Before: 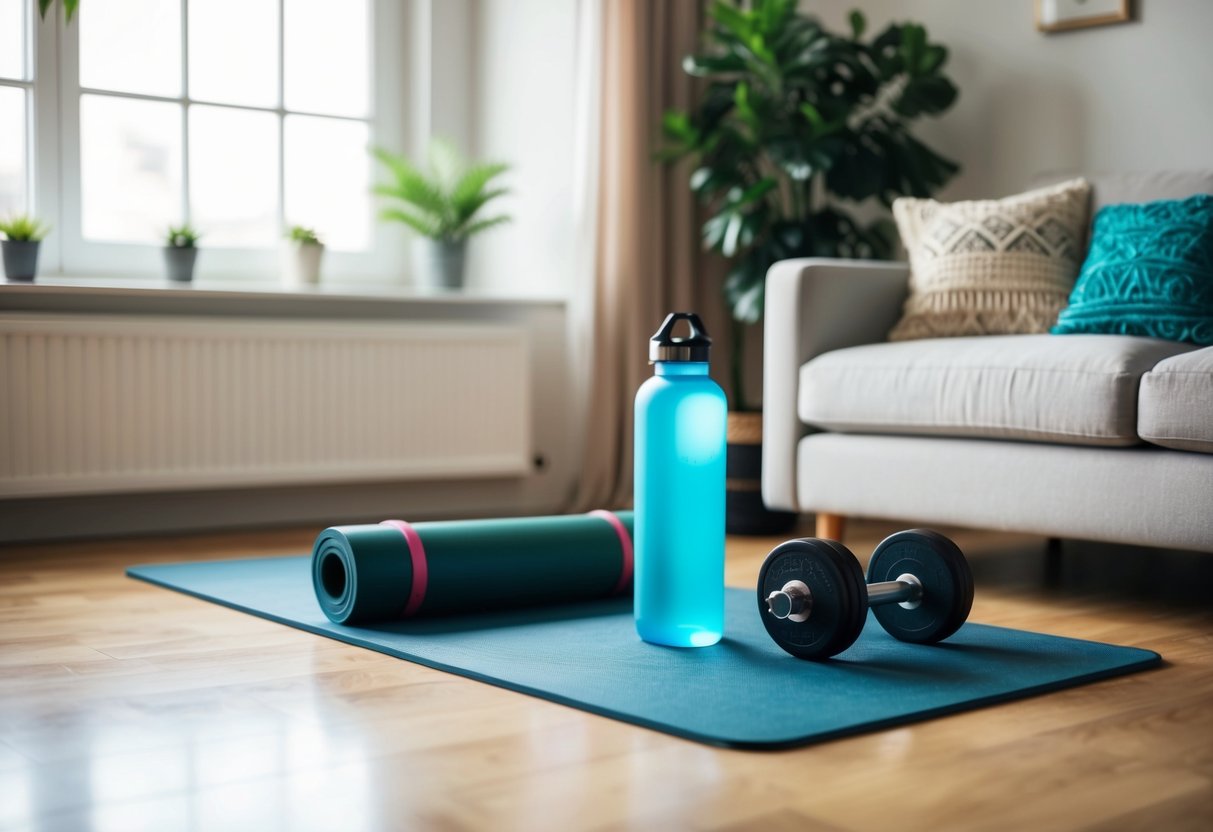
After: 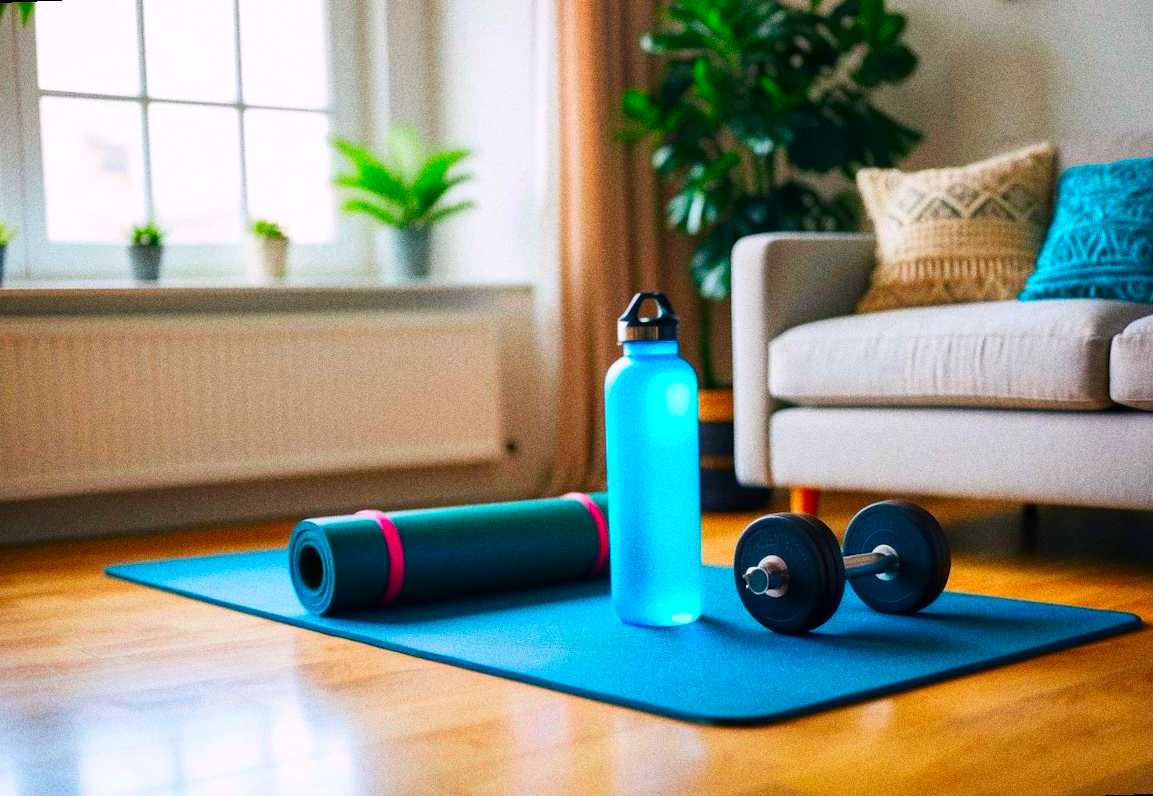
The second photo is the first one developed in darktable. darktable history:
color correction: highlights a* 1.59, highlights b* -1.7, saturation 2.48
grain: coarseness 0.09 ISO, strength 40%
rotate and perspective: rotation -2.12°, lens shift (vertical) 0.009, lens shift (horizontal) -0.008, automatic cropping original format, crop left 0.036, crop right 0.964, crop top 0.05, crop bottom 0.959
